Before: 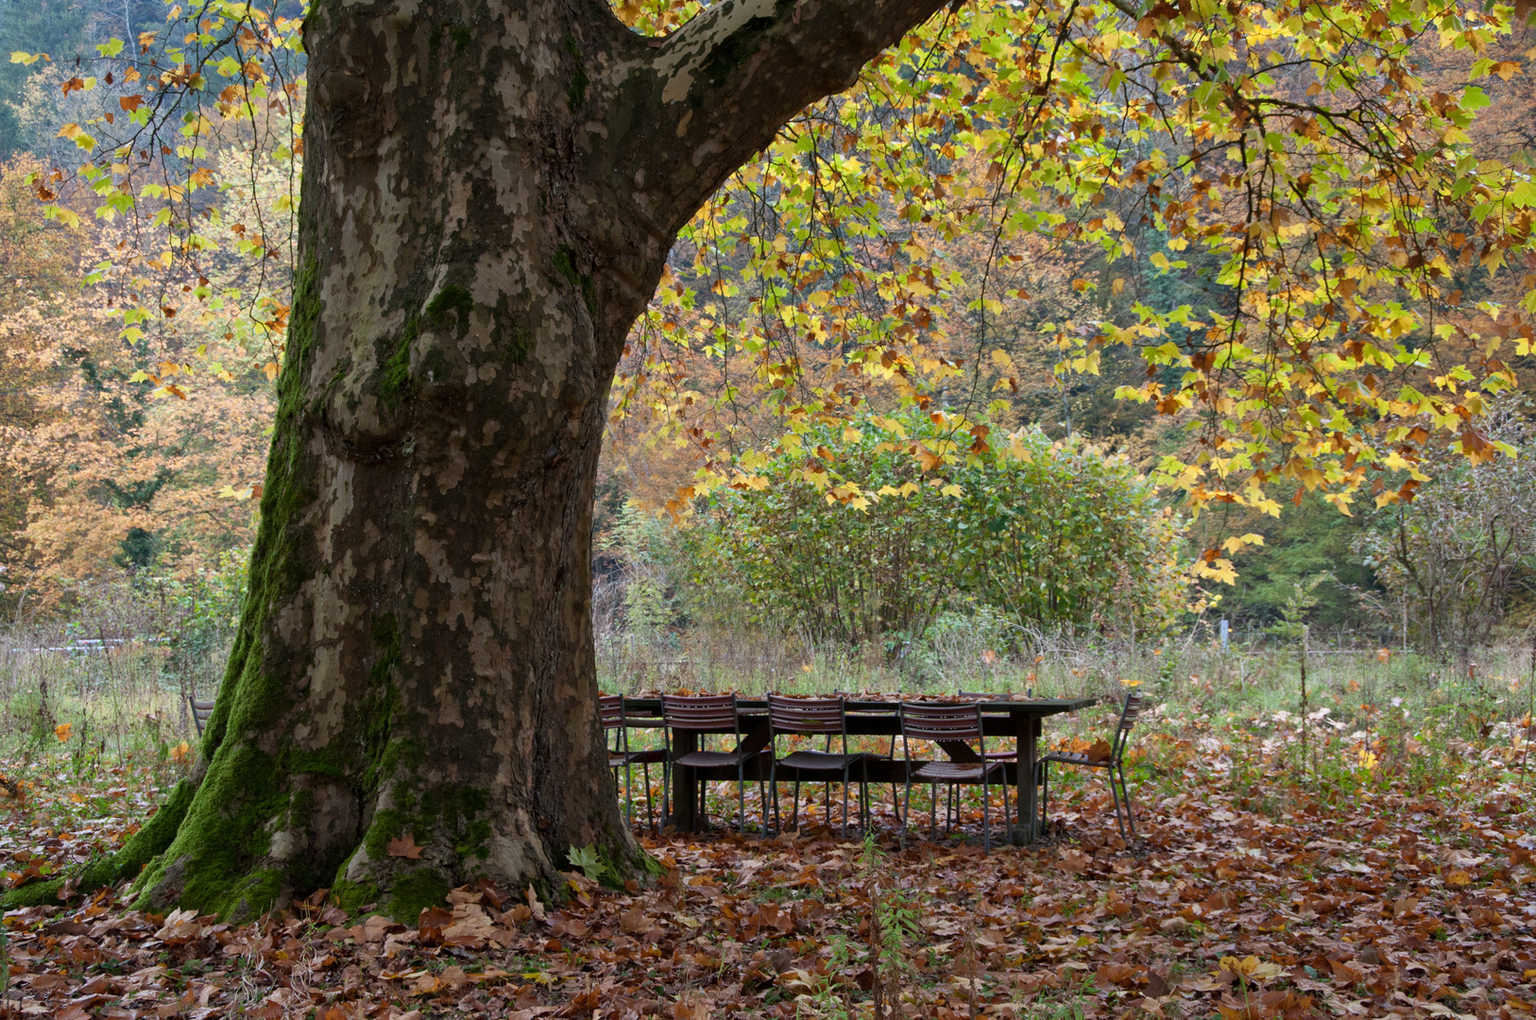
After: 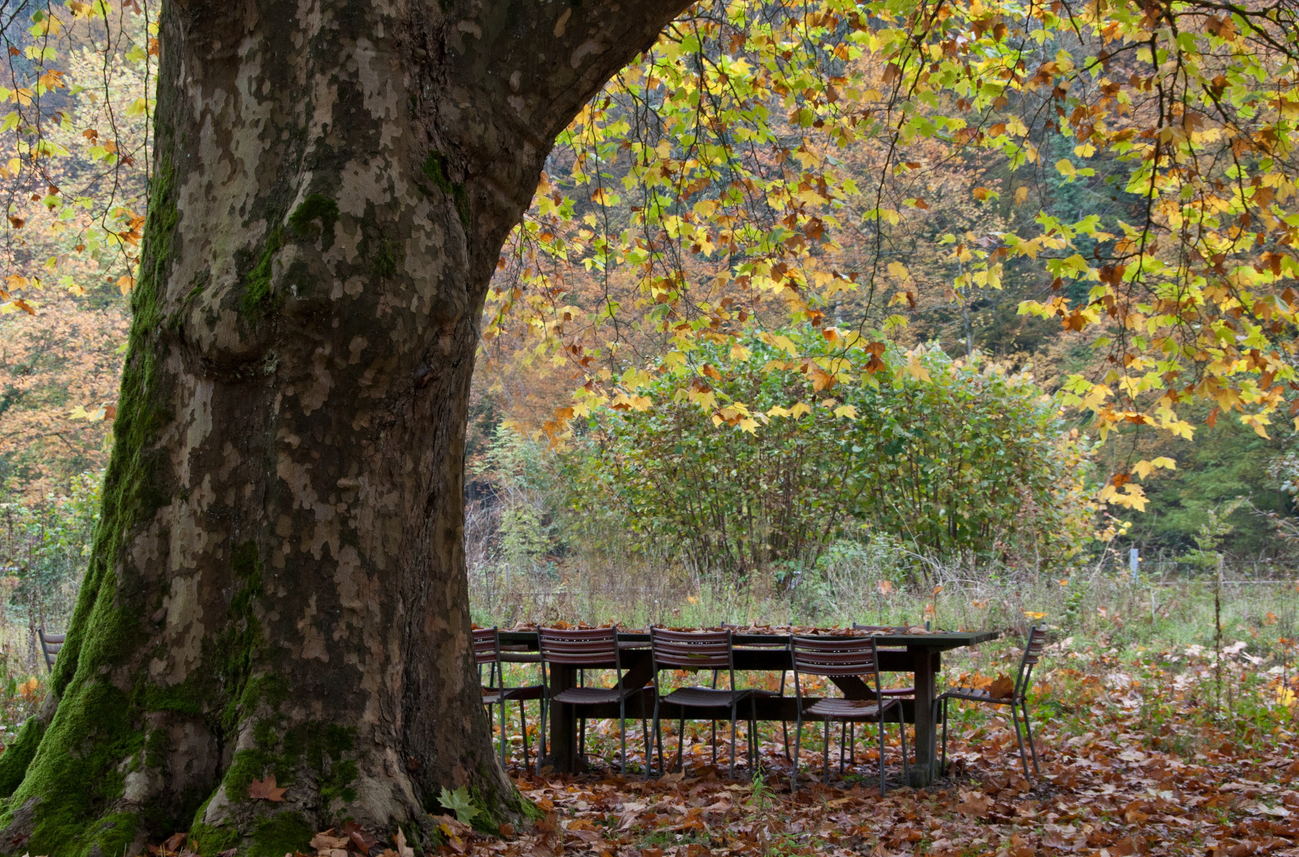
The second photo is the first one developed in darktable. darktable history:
crop and rotate: left 9.964%, top 10.047%, right 10.092%, bottom 10.56%
